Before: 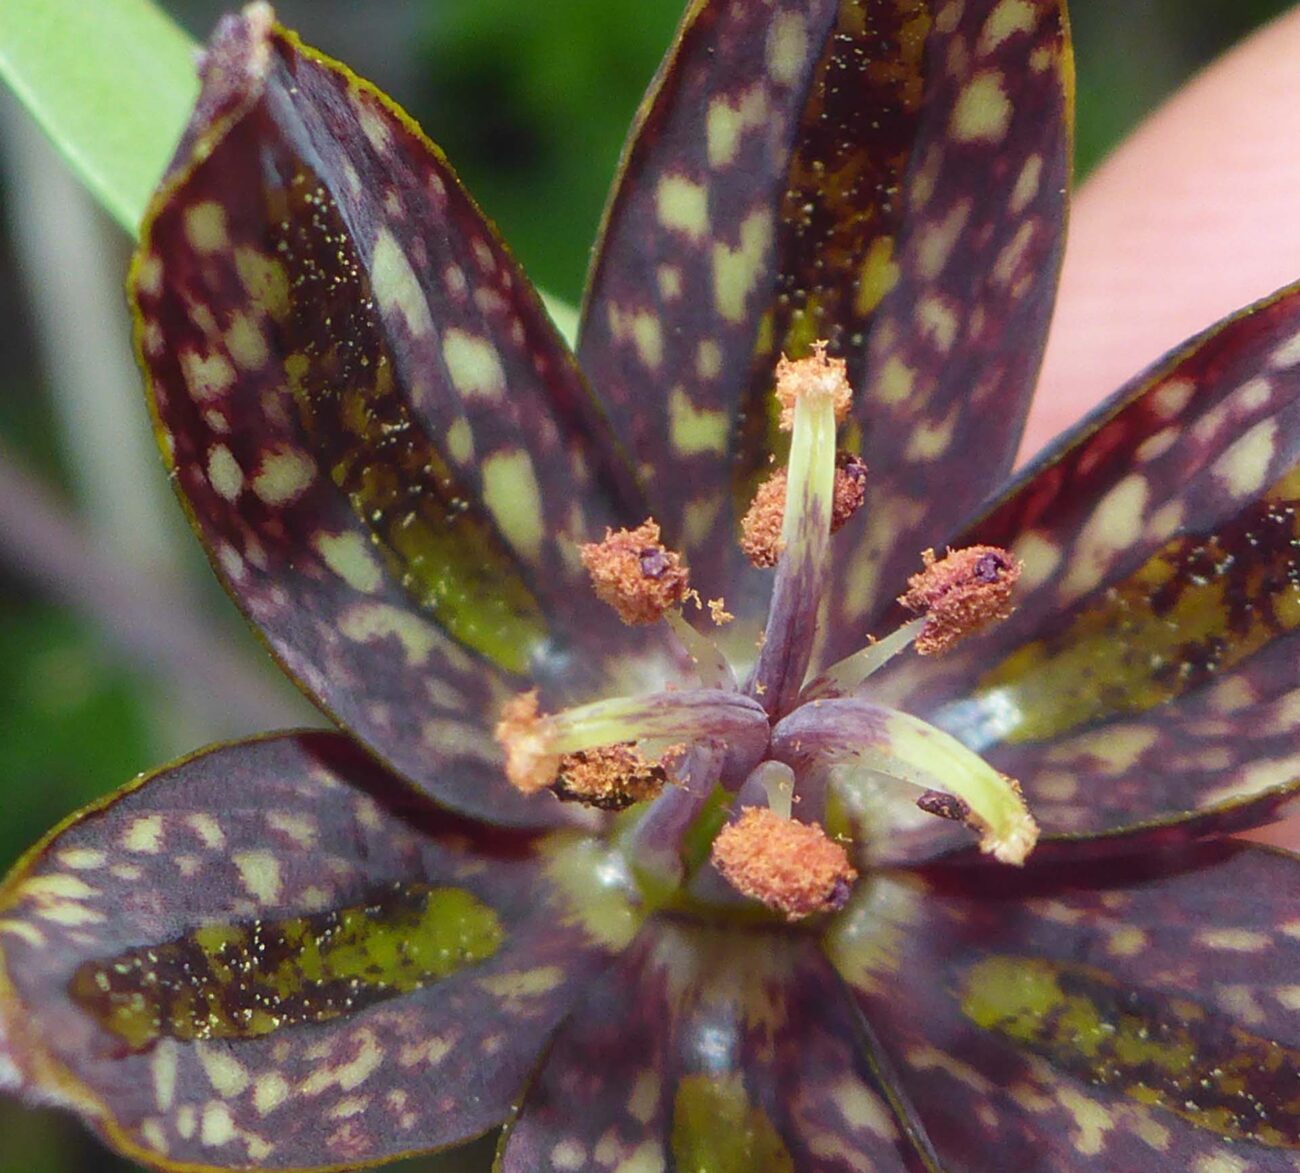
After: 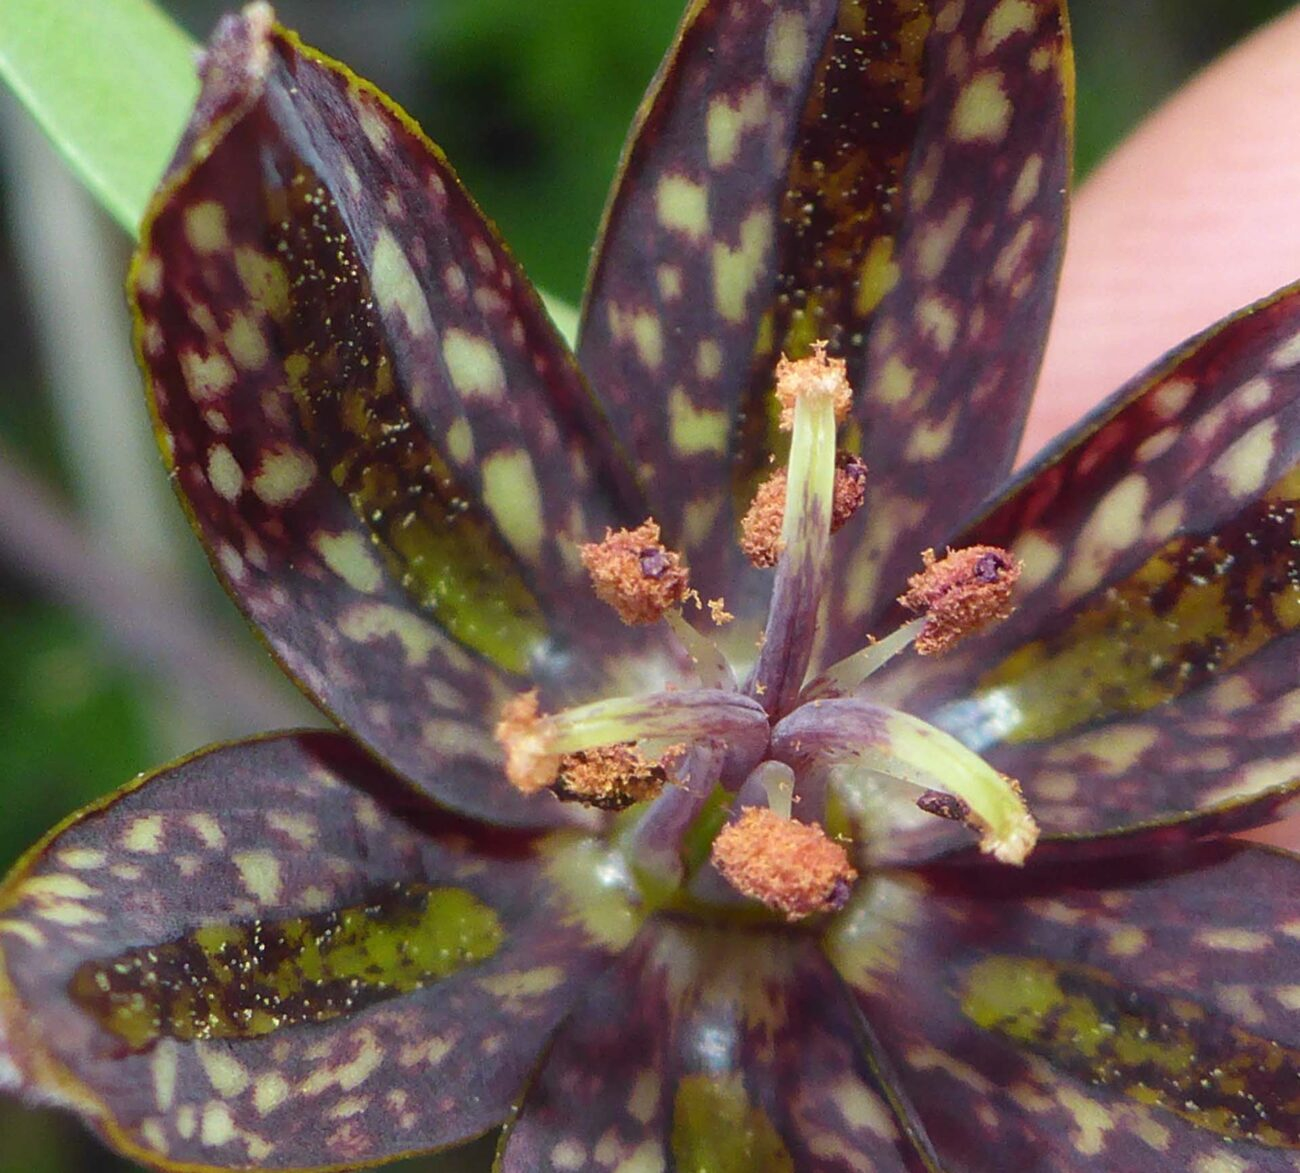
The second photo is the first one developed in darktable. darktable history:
local contrast: mode bilateral grid, contrast 10, coarseness 25, detail 115%, midtone range 0.2
base curve: curves: ch0 [(0, 0) (0.472, 0.455) (1, 1)], preserve colors none
